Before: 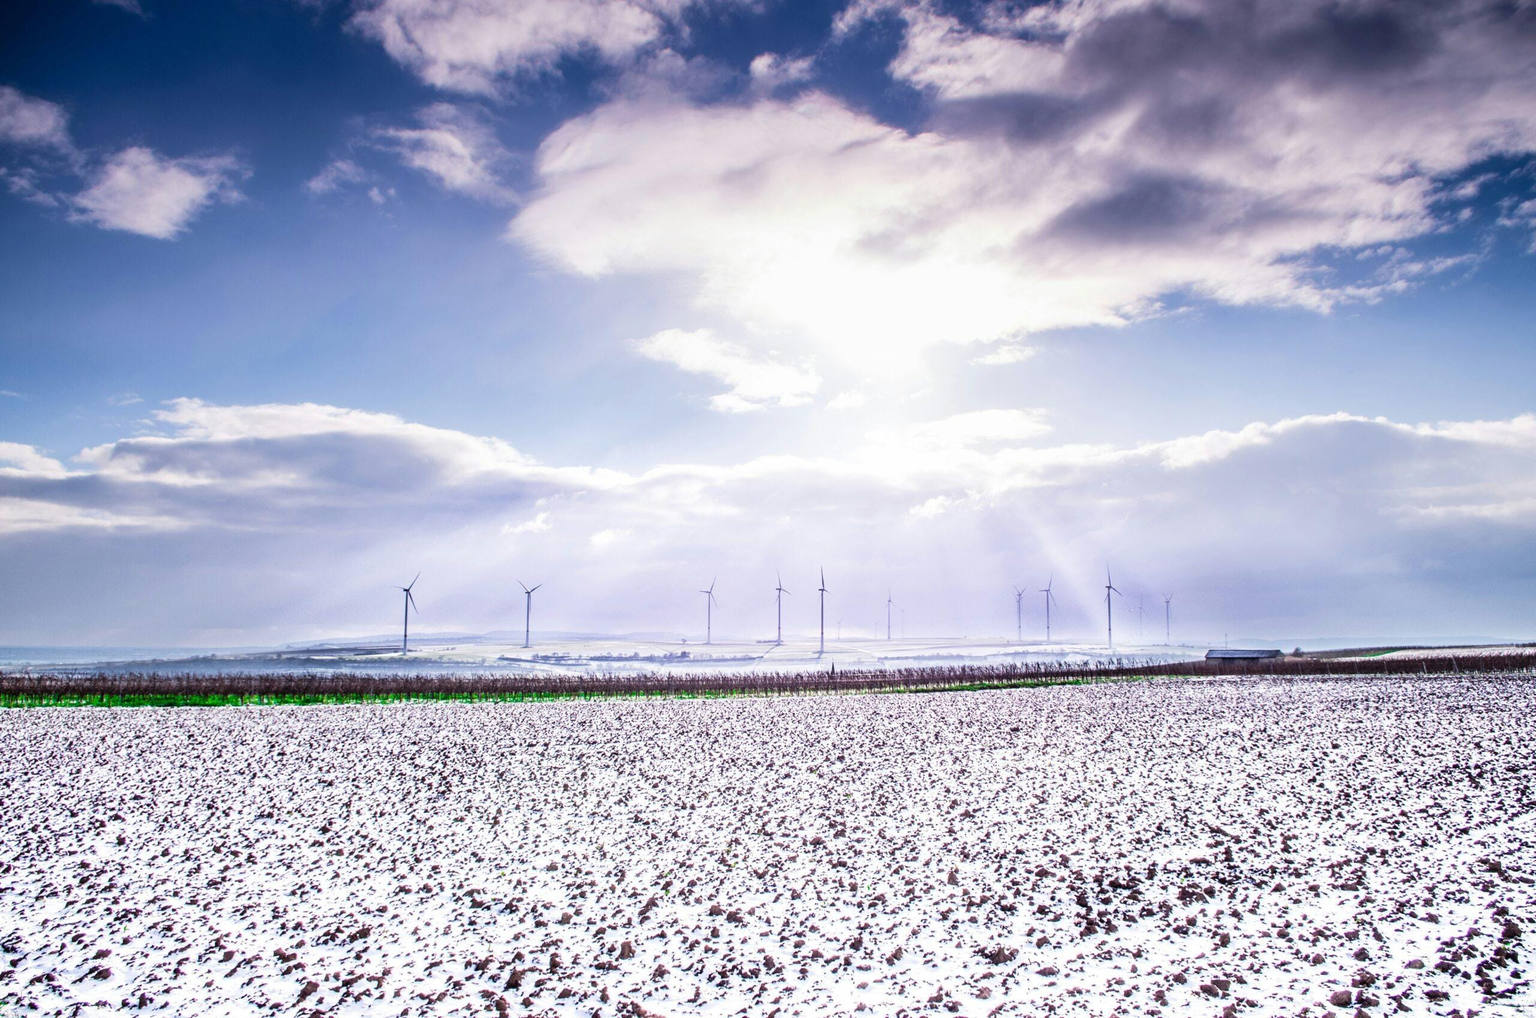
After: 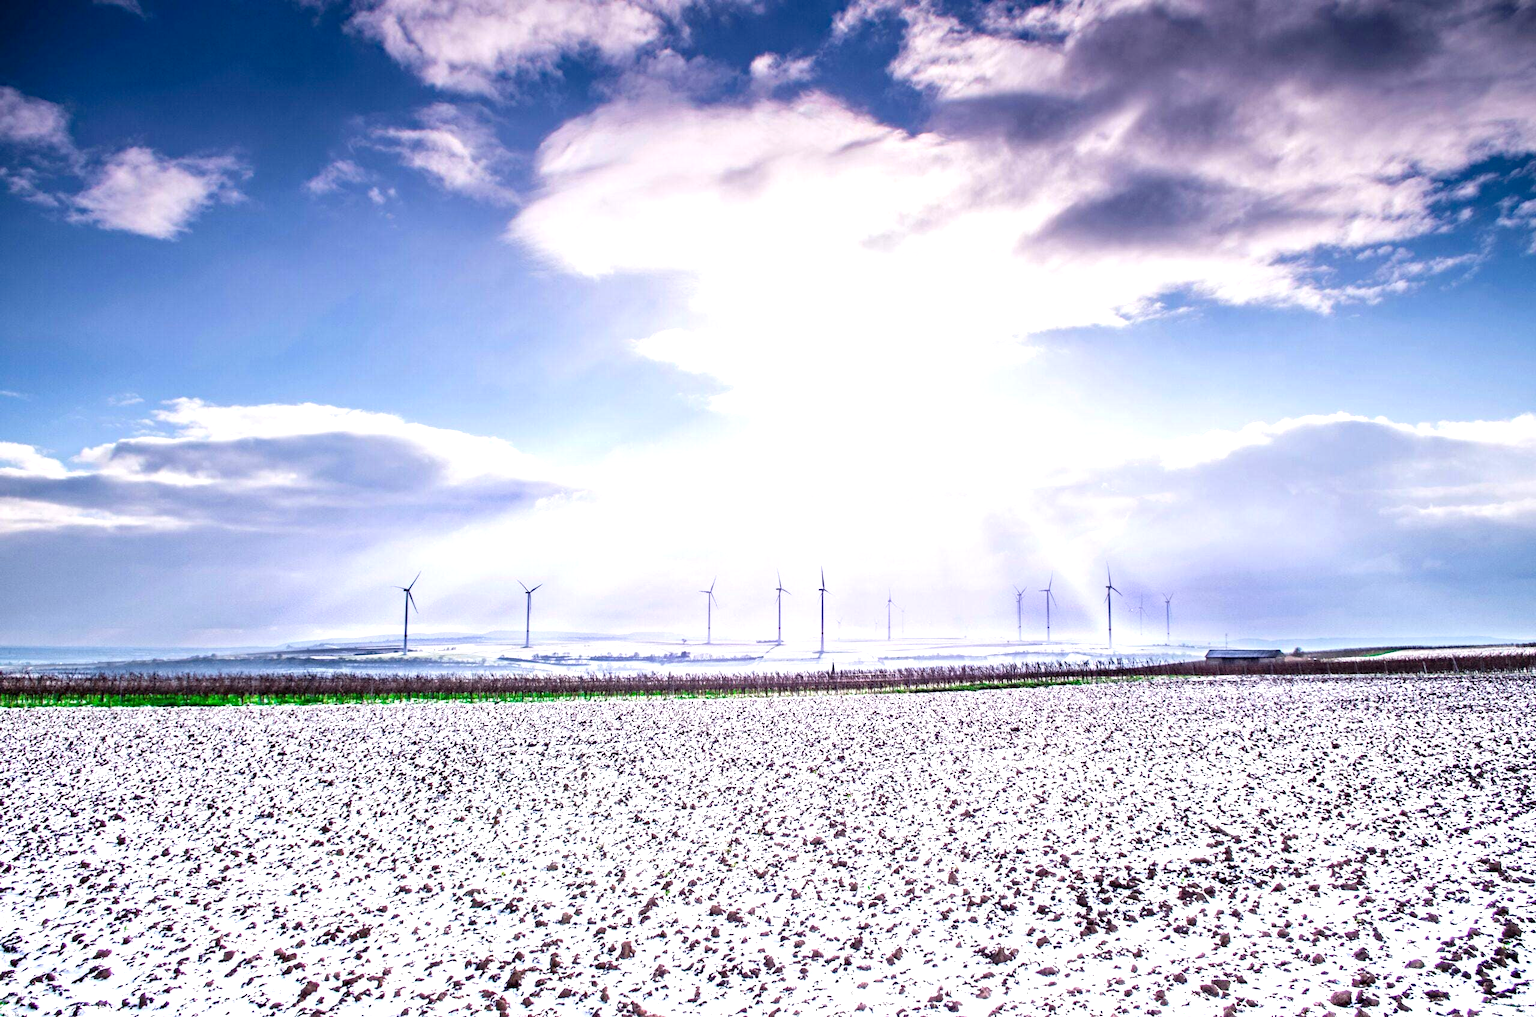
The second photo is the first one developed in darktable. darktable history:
haze removal: strength 0.284, distance 0.247, compatibility mode true, adaptive false
contrast equalizer: y [[0.5, 0.5, 0.544, 0.569, 0.5, 0.5], [0.5 ×6], [0.5 ×6], [0 ×6], [0 ×6]], mix 0.295
exposure: black level correction 0, exposure 0.5 EV, compensate highlight preservation false
